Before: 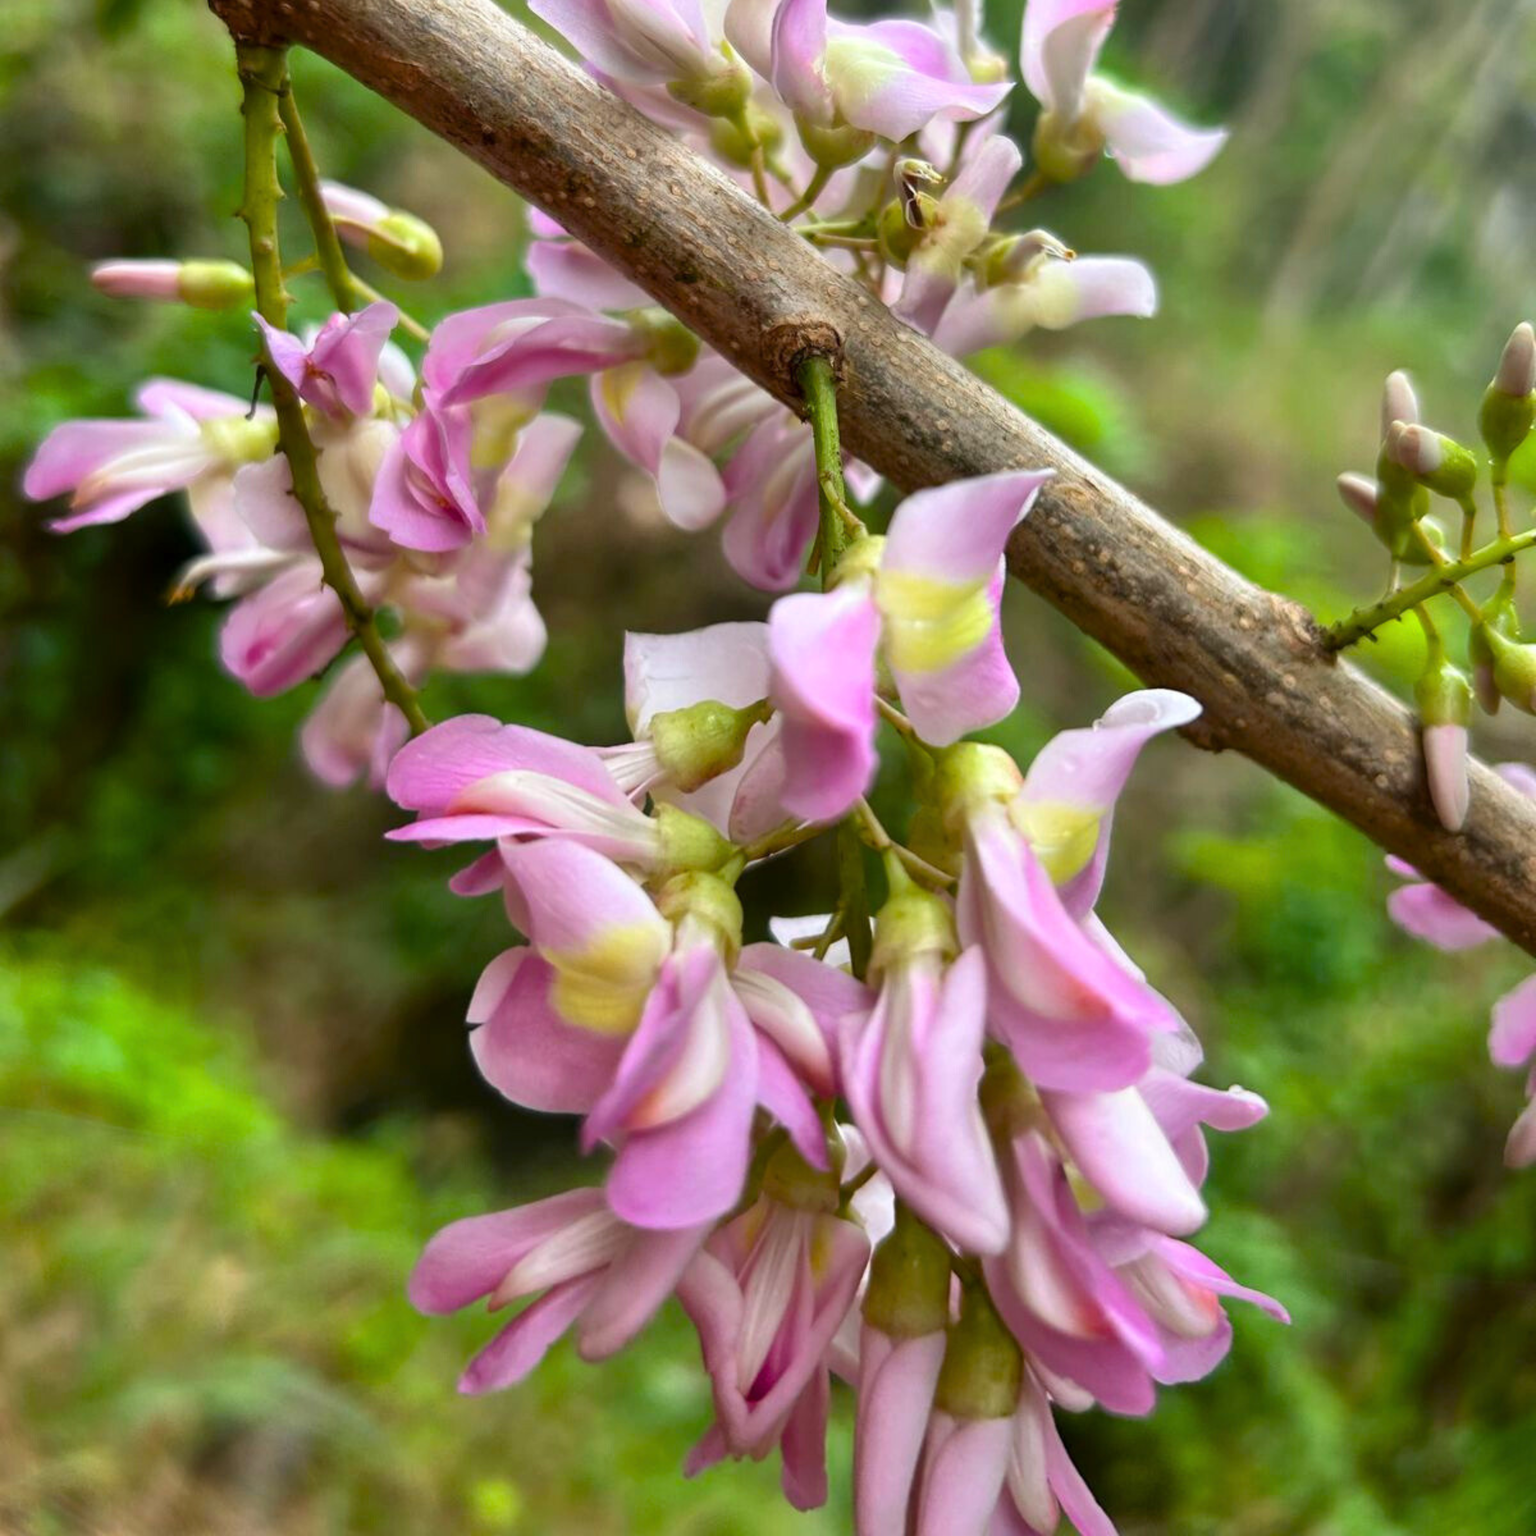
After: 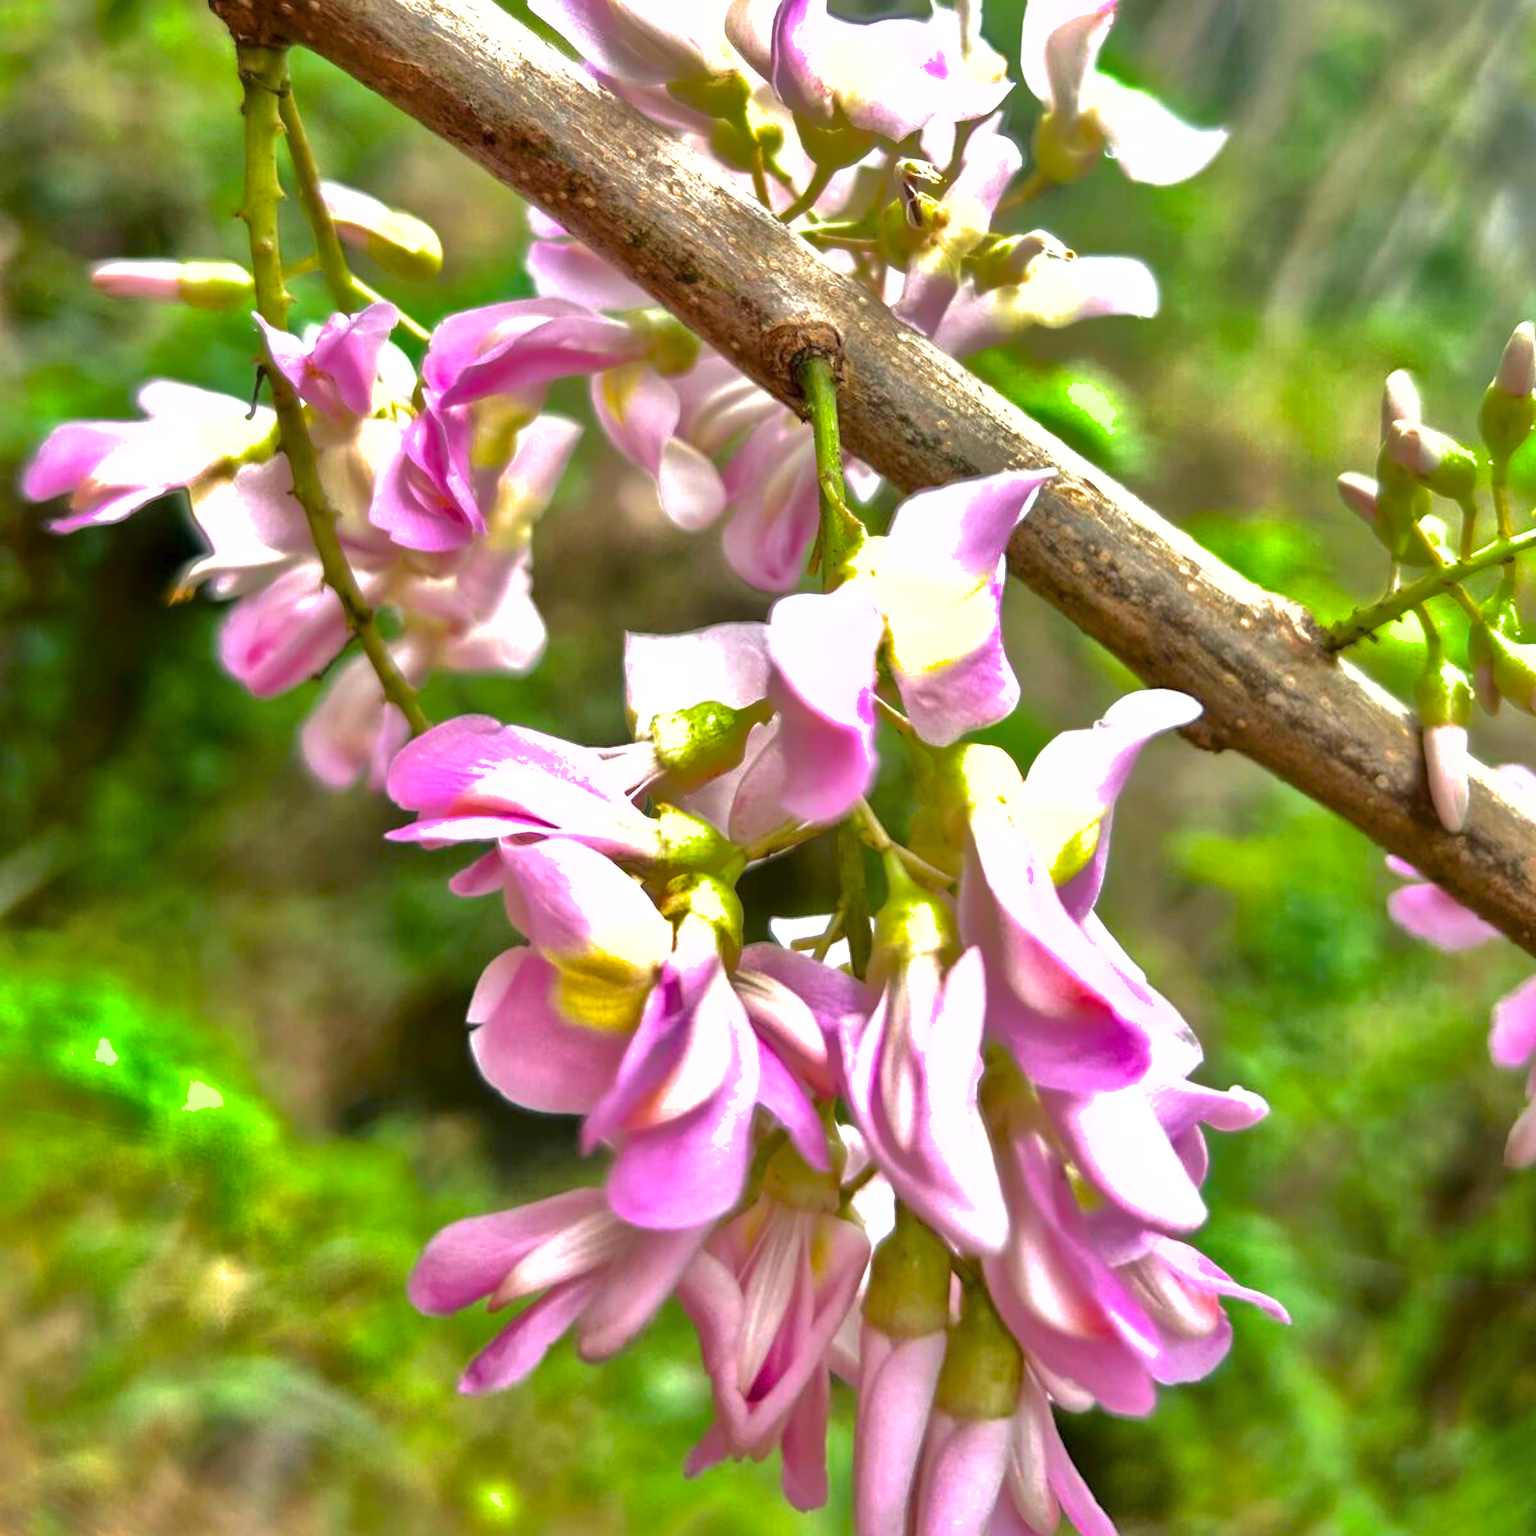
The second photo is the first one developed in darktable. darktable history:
exposure: exposure 1 EV, compensate exposure bias true, compensate highlight preservation false
shadows and highlights: shadows -19.9, highlights -73.7
